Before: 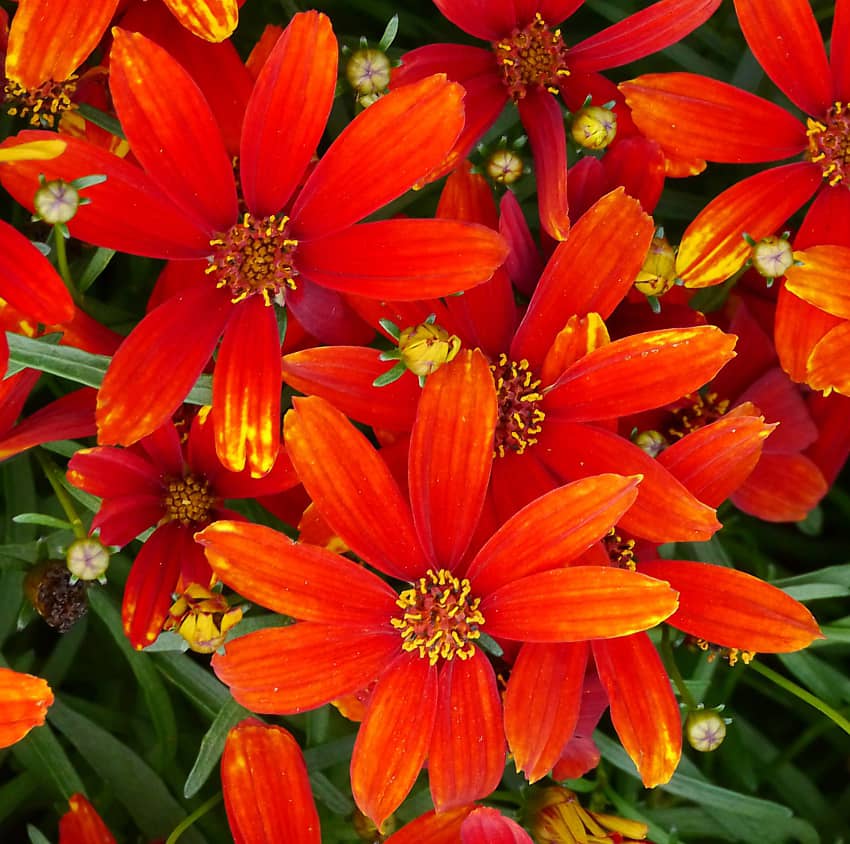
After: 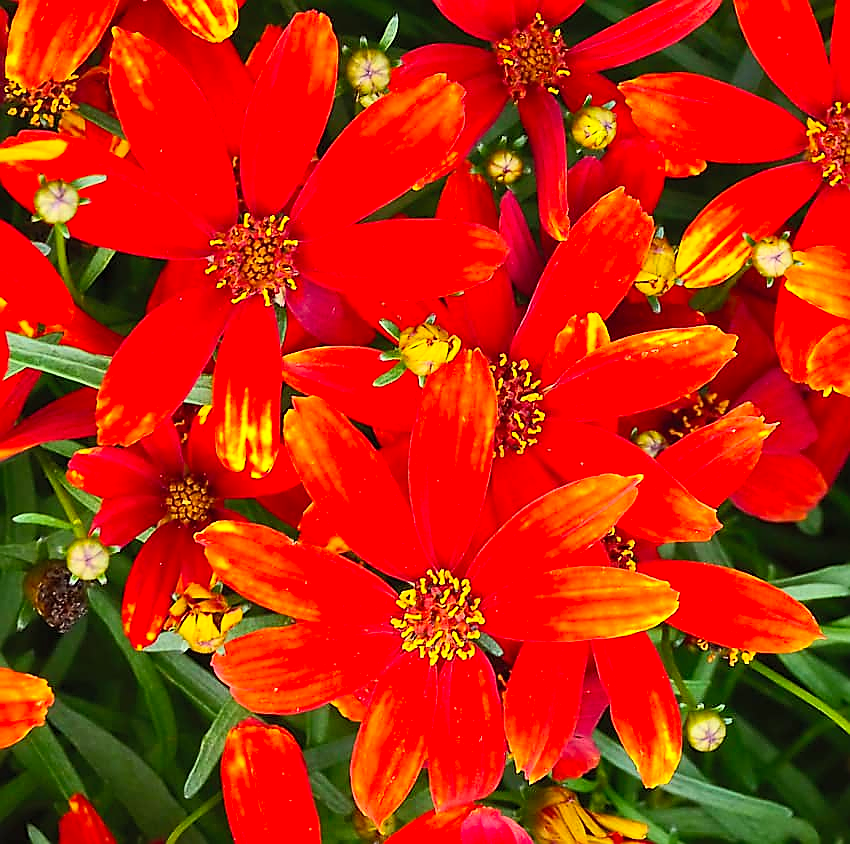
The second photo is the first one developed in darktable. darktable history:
sharpen: radius 1.394, amount 1.233, threshold 0.687
contrast brightness saturation: contrast 0.241, brightness 0.263, saturation 0.389
